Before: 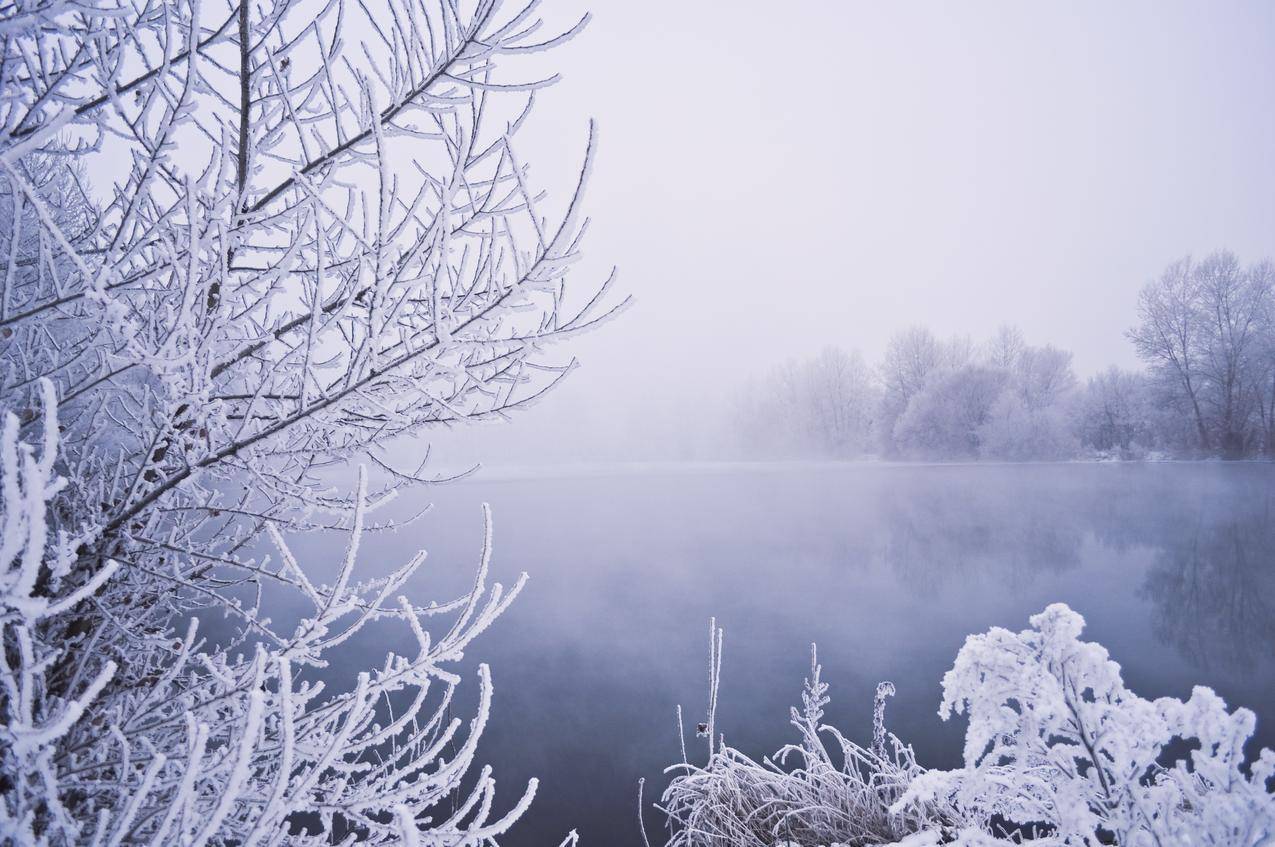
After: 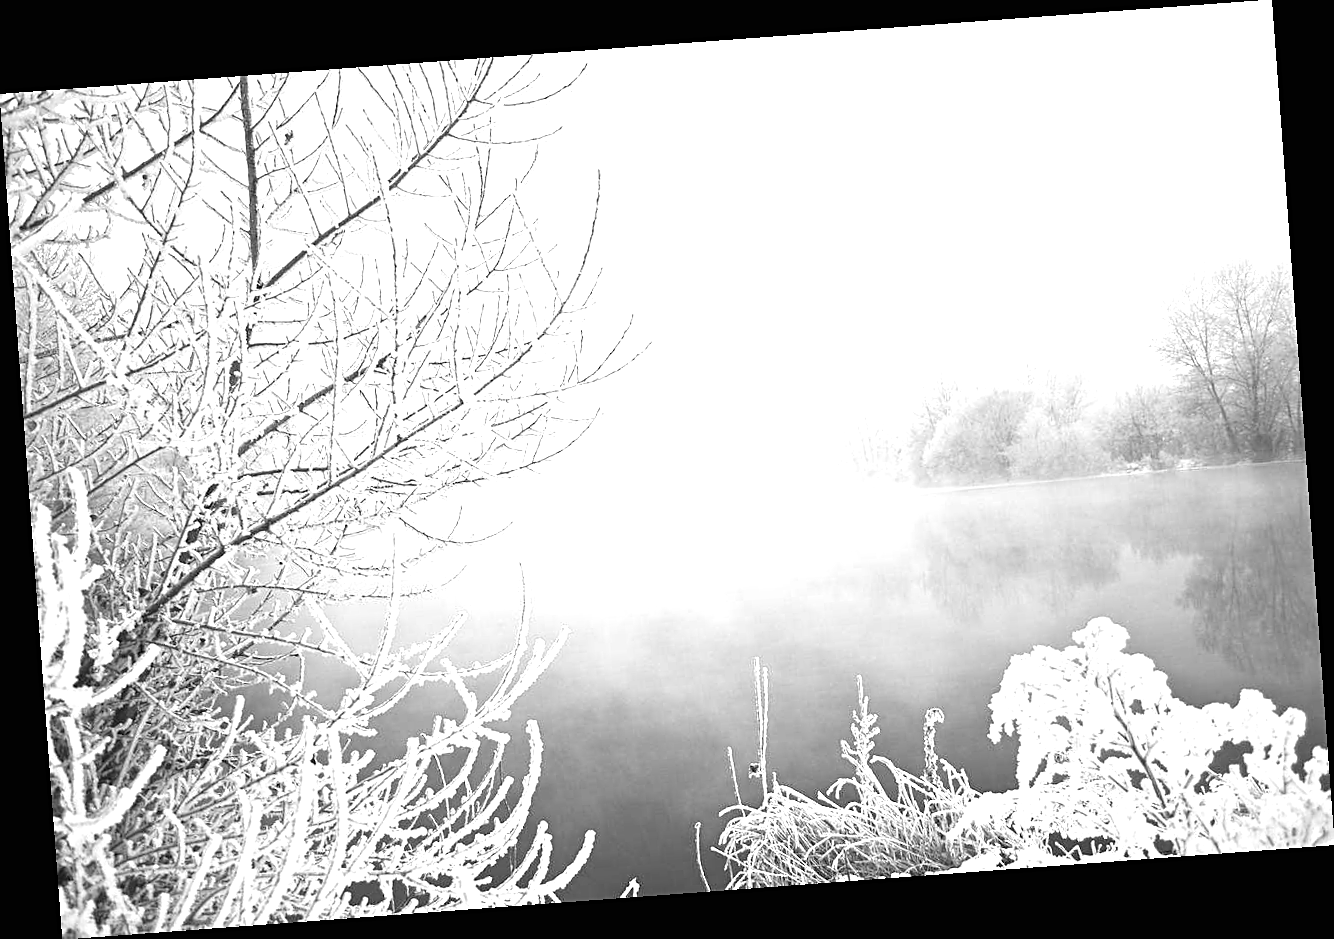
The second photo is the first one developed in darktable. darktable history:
monochrome: on, module defaults
rotate and perspective: rotation -4.25°, automatic cropping off
sharpen: on, module defaults
exposure: black level correction 0, exposure 1.2 EV, compensate exposure bias true, compensate highlight preservation false
